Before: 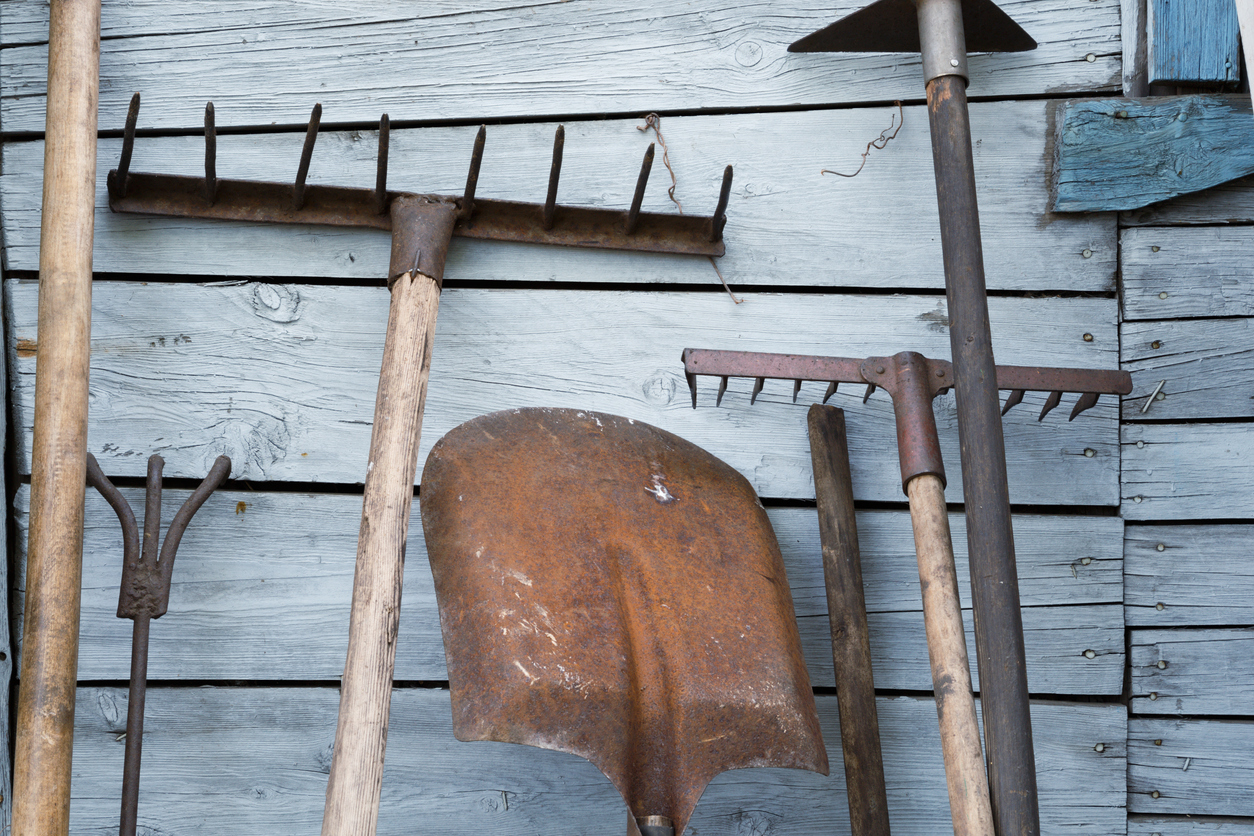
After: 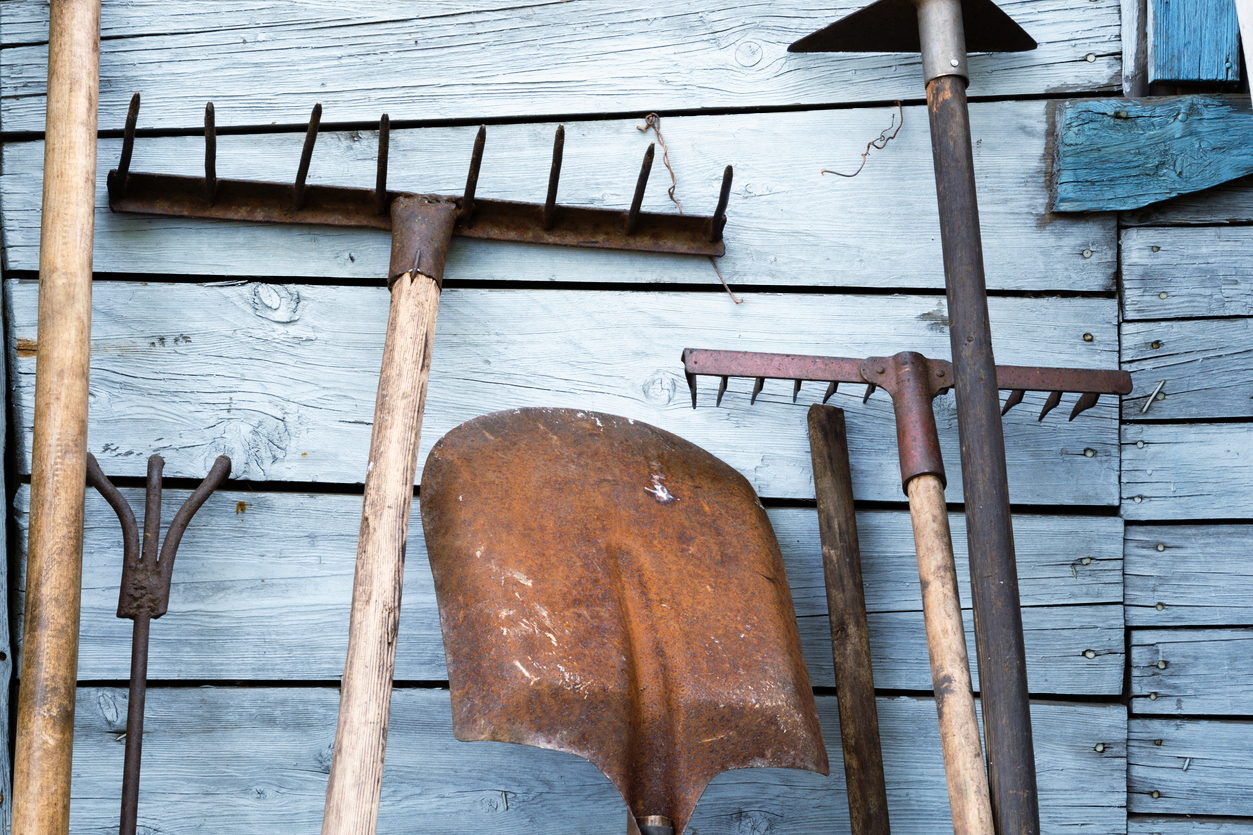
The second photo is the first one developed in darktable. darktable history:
tone curve: curves: ch0 [(0, 0) (0.003, 0.001) (0.011, 0.005) (0.025, 0.011) (0.044, 0.02) (0.069, 0.031) (0.1, 0.045) (0.136, 0.077) (0.177, 0.124) (0.224, 0.181) (0.277, 0.245) (0.335, 0.316) (0.399, 0.393) (0.468, 0.477) (0.543, 0.568) (0.623, 0.666) (0.709, 0.771) (0.801, 0.871) (0.898, 0.965) (1, 1)], preserve colors none
velvia: strength 15%
